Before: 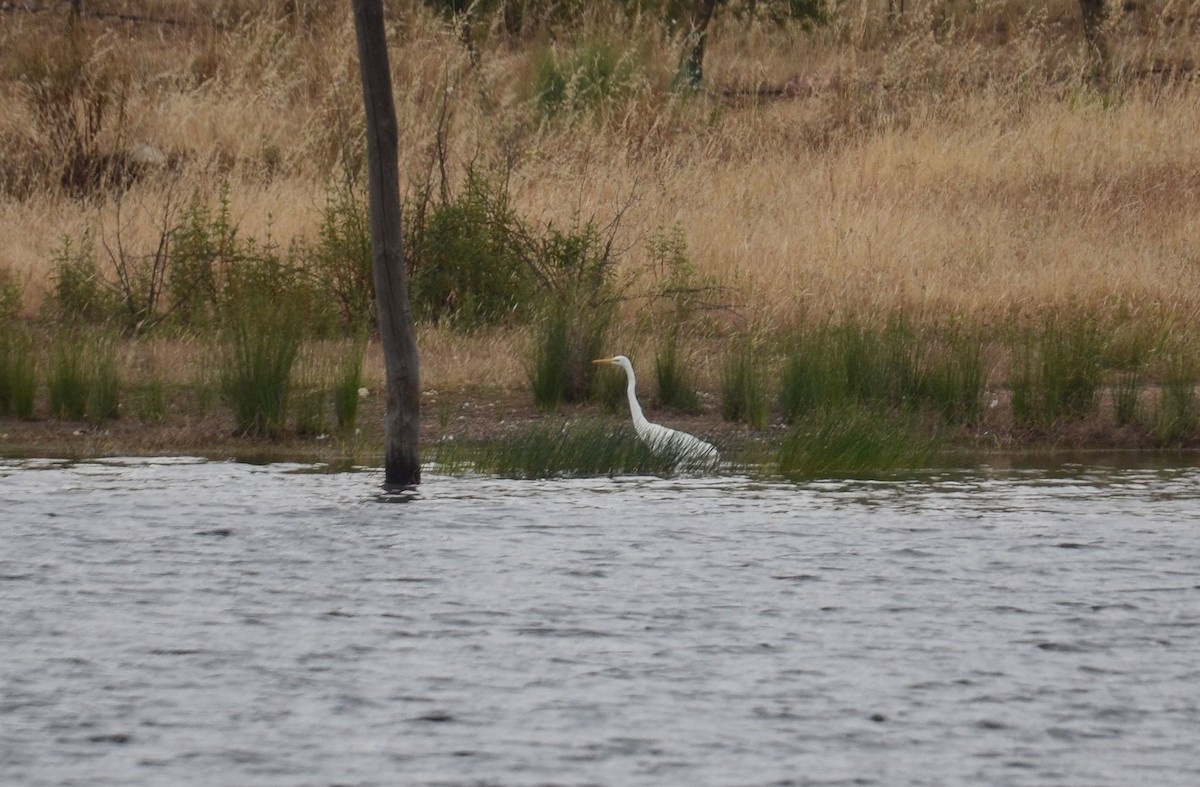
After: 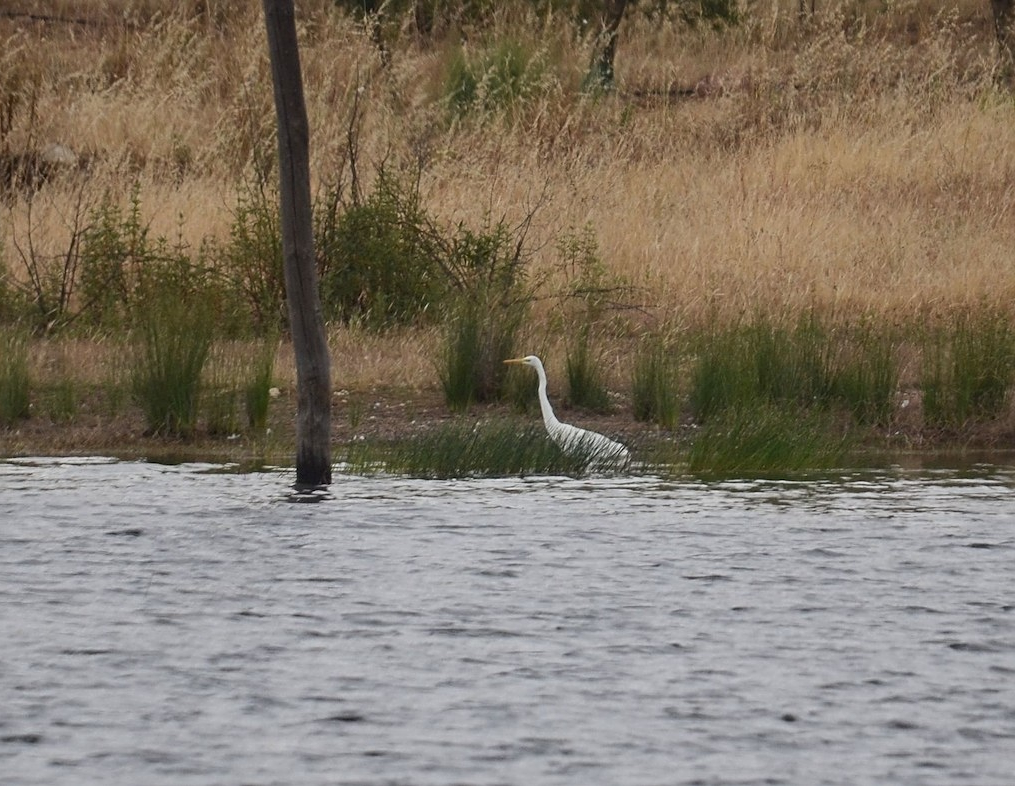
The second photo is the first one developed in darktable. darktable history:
crop: left 7.498%, right 7.86%
sharpen: radius 2.496, amount 0.332
